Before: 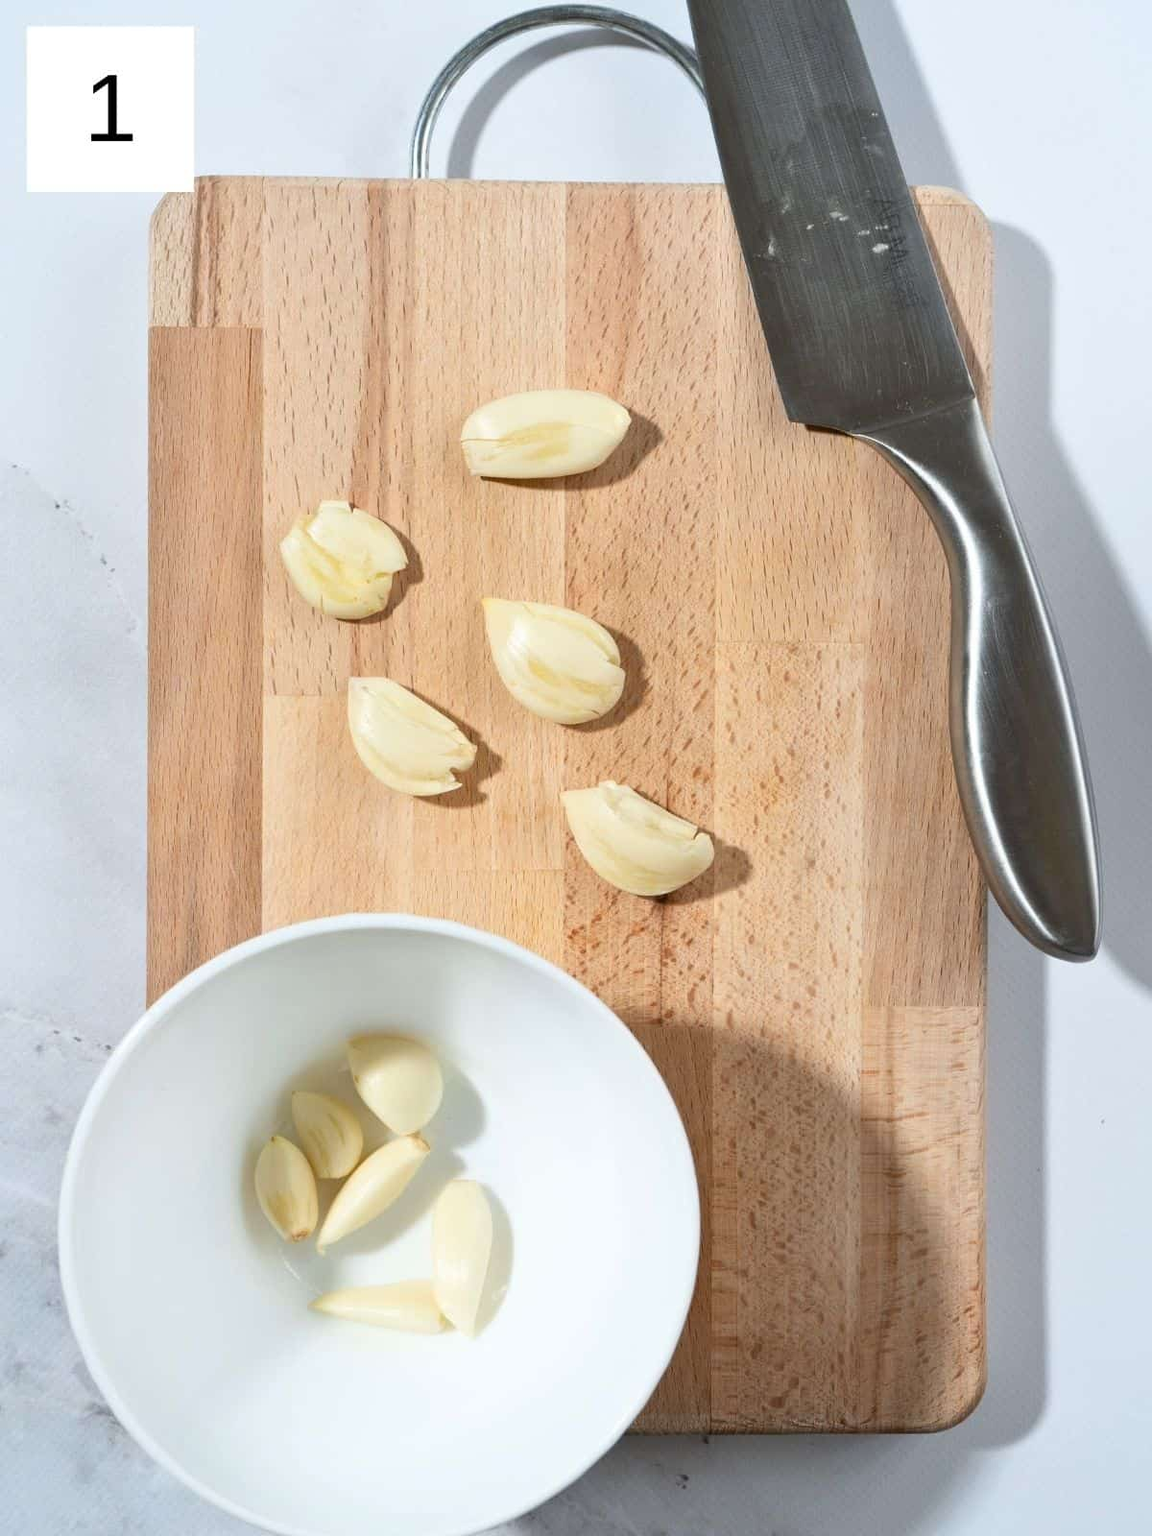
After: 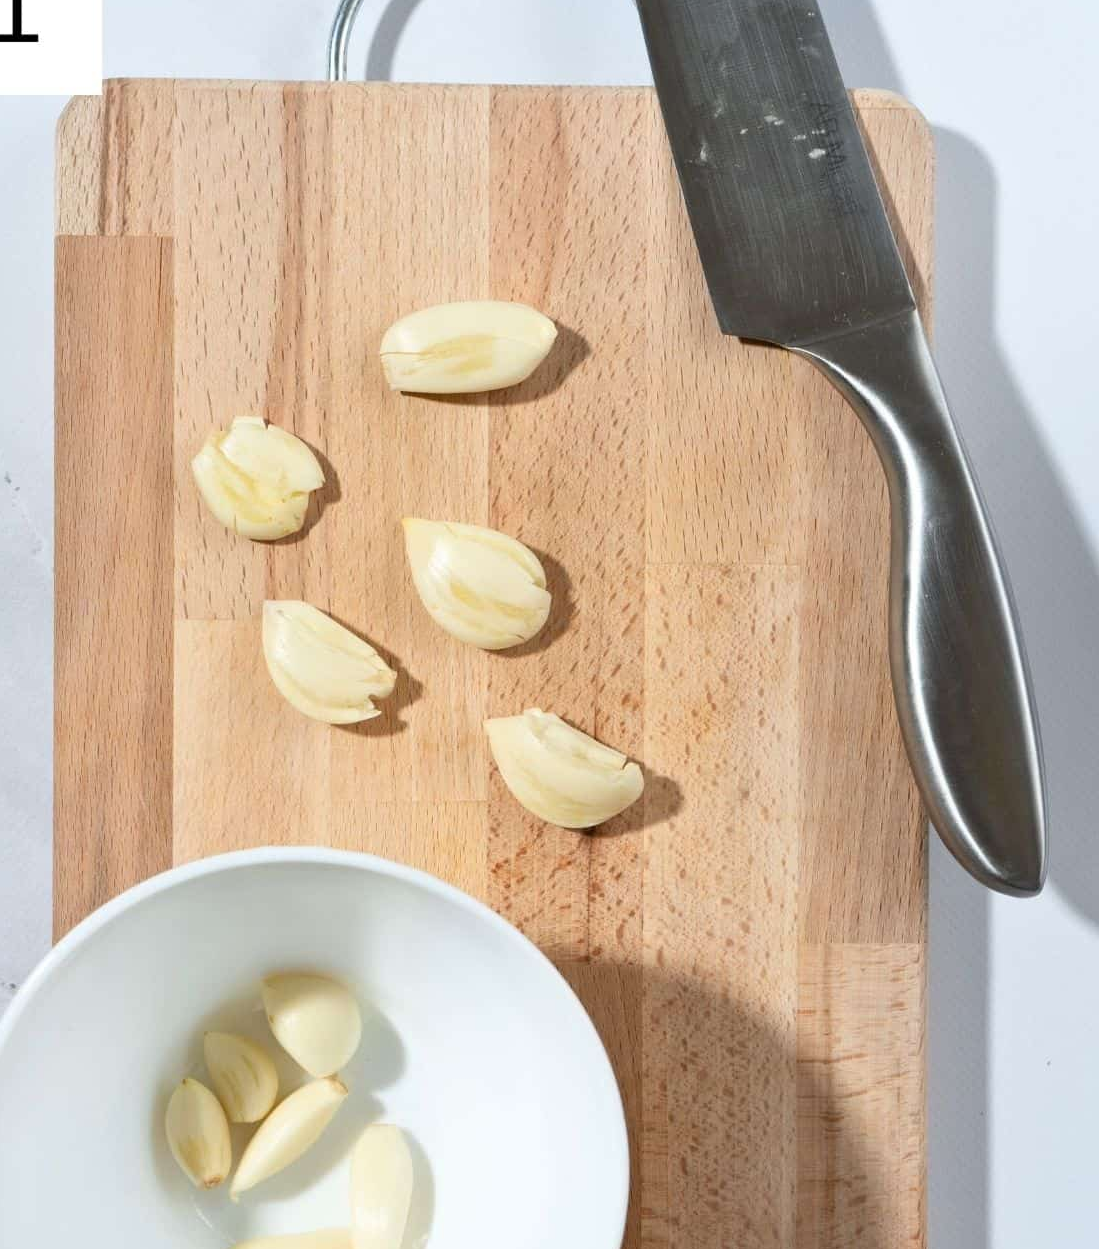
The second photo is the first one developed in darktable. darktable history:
crop: left 8.374%, top 6.589%, bottom 15.331%
